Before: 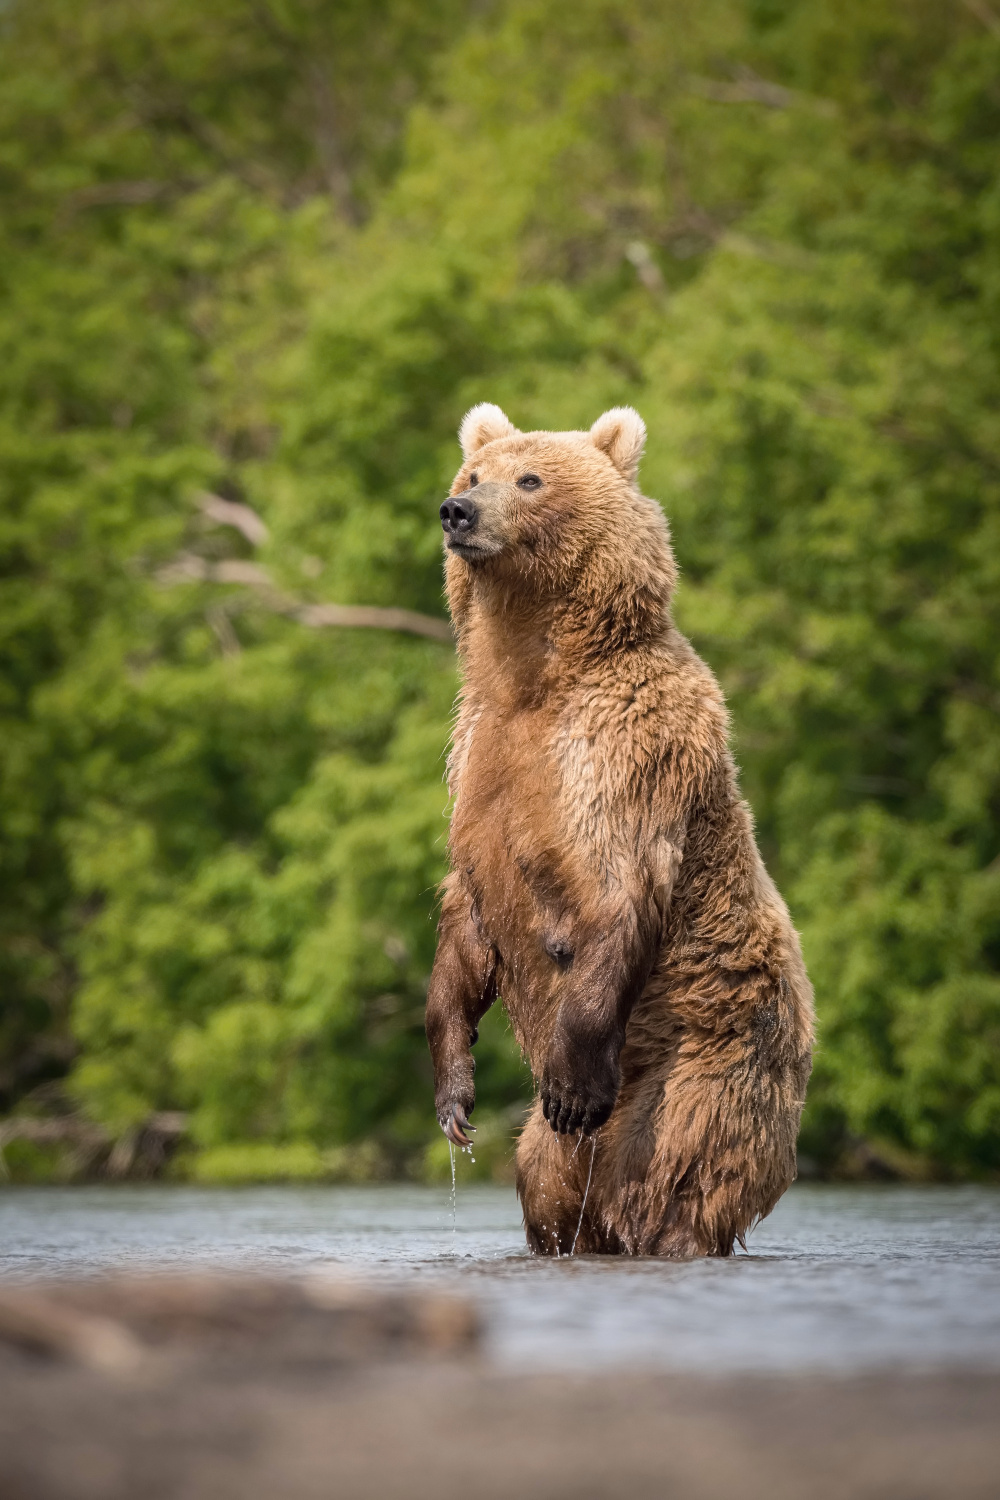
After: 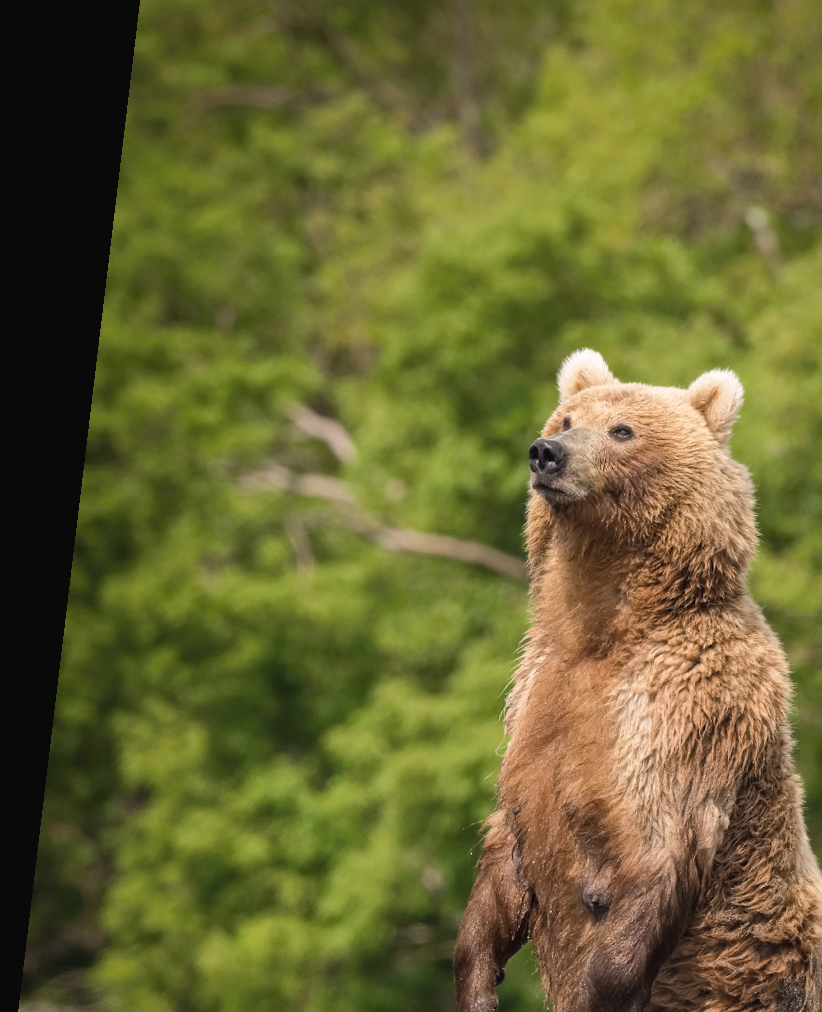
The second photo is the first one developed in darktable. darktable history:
crop and rotate: angle -6.88°, left 2.196%, top 6.828%, right 27.668%, bottom 30.239%
exposure: black level correction -0.003, exposure 0.031 EV, compensate highlight preservation false
